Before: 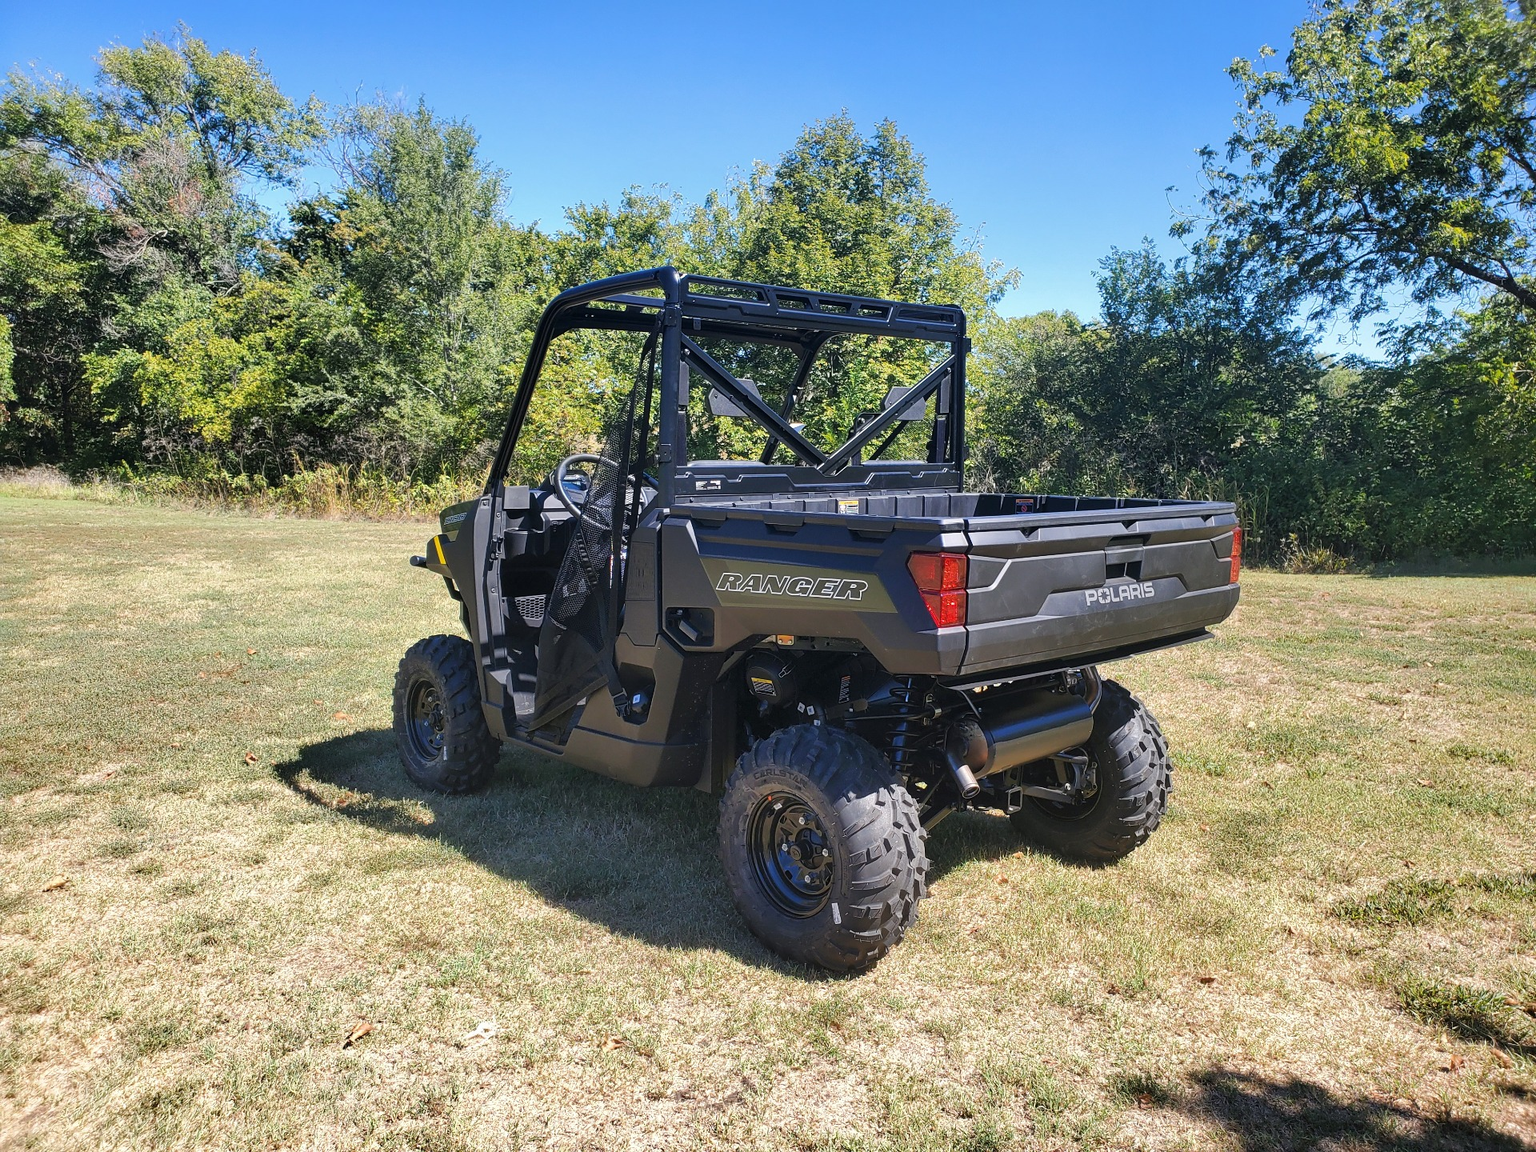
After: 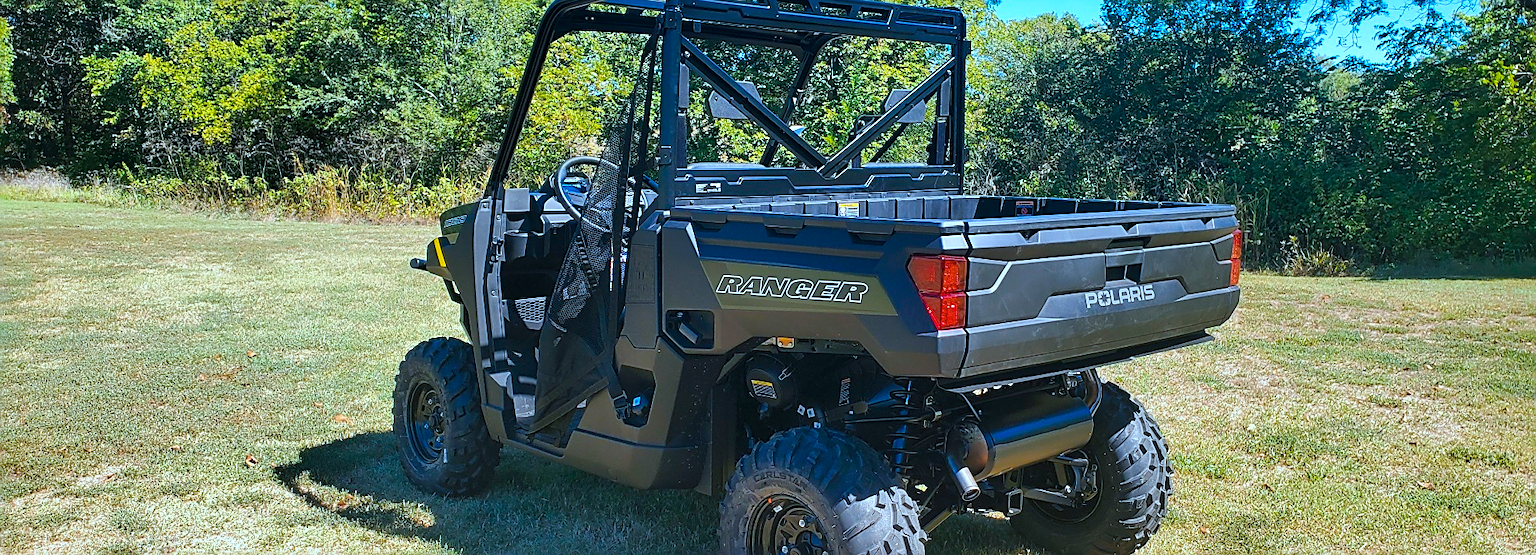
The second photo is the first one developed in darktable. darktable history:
color correction: highlights a* -10.5, highlights b* -19.41
crop and rotate: top 25.866%, bottom 25.899%
color balance rgb: shadows lift › chroma 2.031%, shadows lift › hue 138.44°, highlights gain › chroma 0.193%, highlights gain › hue 331.63°, linear chroma grading › global chroma 15.611%, perceptual saturation grading › global saturation 19.879%, global vibrance 20%
sharpen: on, module defaults
